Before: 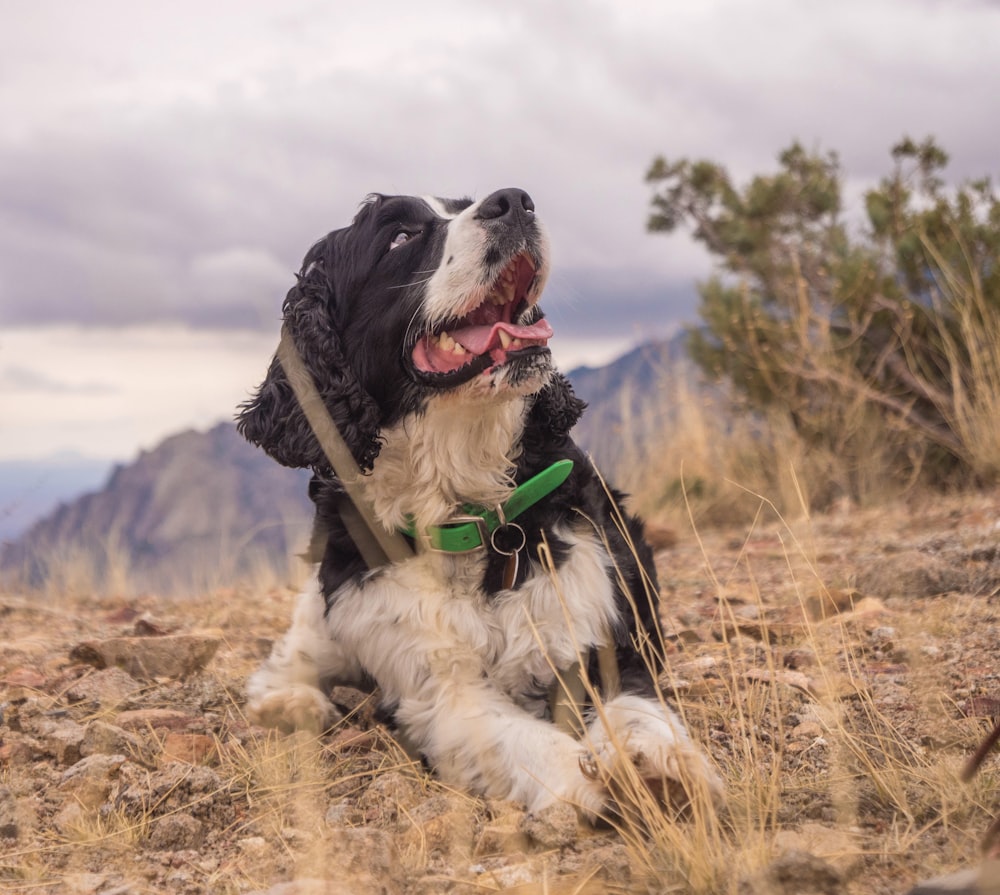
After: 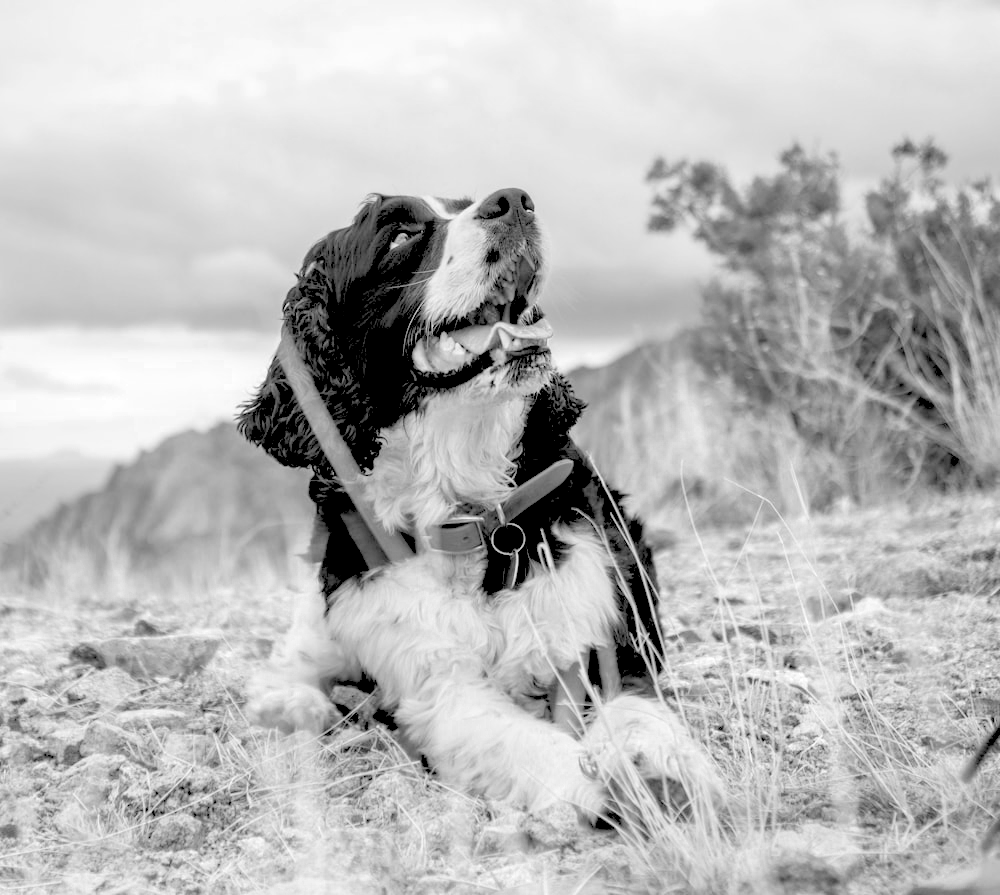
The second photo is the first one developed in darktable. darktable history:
color zones: curves: ch0 [(0.004, 0.588) (0.116, 0.636) (0.259, 0.476) (0.423, 0.464) (0.75, 0.5)]; ch1 [(0, 0) (0.143, 0) (0.286, 0) (0.429, 0) (0.571, 0) (0.714, 0) (0.857, 0)]
color contrast: green-magenta contrast 0.96
rgb levels: levels [[0.027, 0.429, 0.996], [0, 0.5, 1], [0, 0.5, 1]]
